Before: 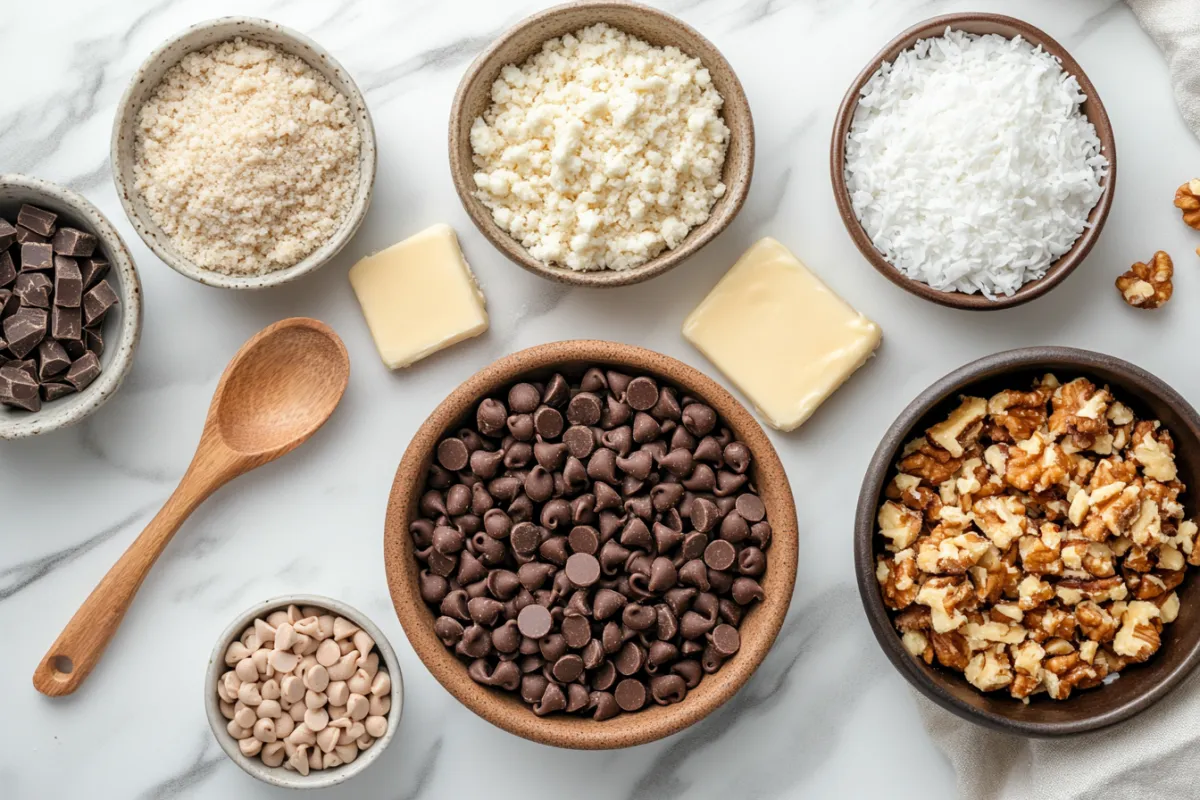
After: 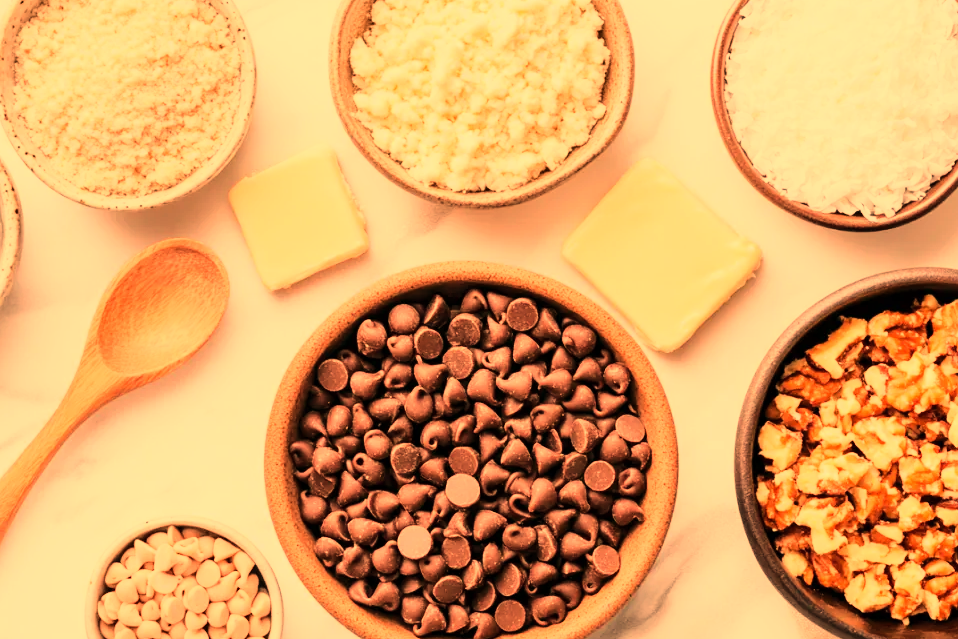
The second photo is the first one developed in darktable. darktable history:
crop and rotate: left 10.071%, top 10.071%, right 10.02%, bottom 10.02%
white balance: red 1.467, blue 0.684
base curve: curves: ch0 [(0, 0) (0.028, 0.03) (0.121, 0.232) (0.46, 0.748) (0.859, 0.968) (1, 1)]
